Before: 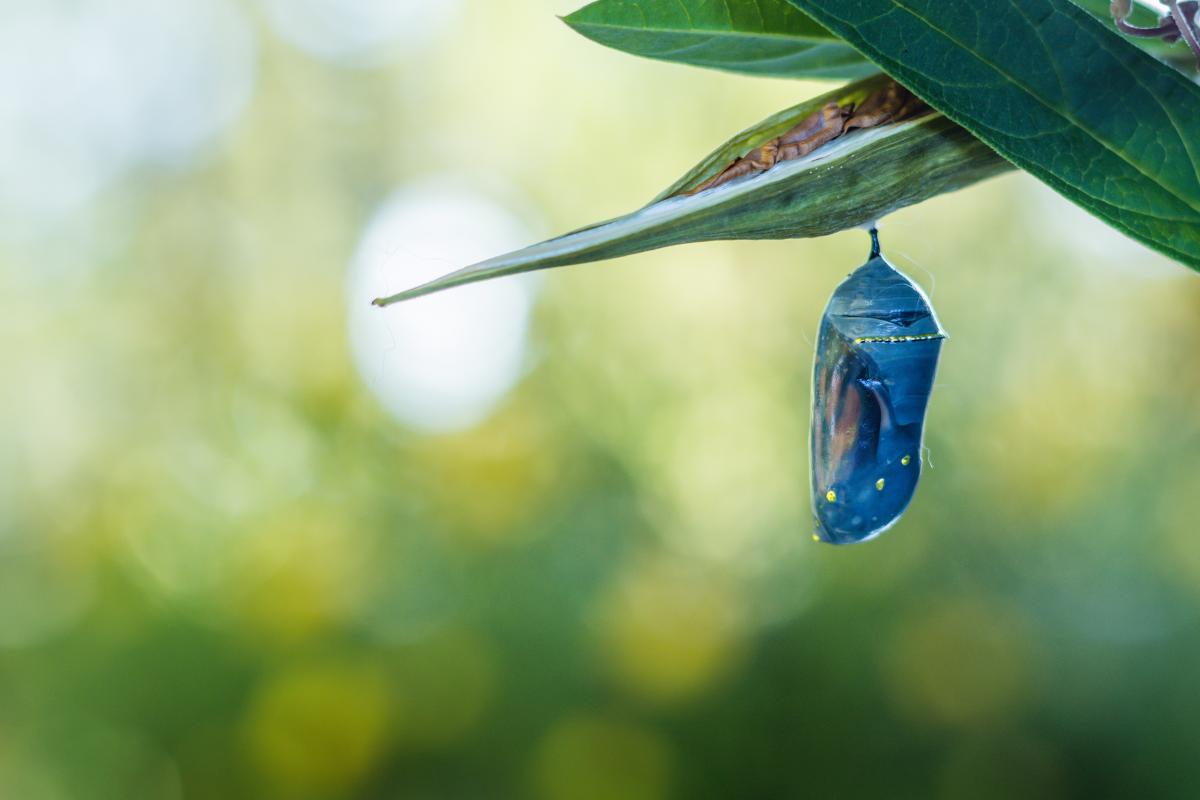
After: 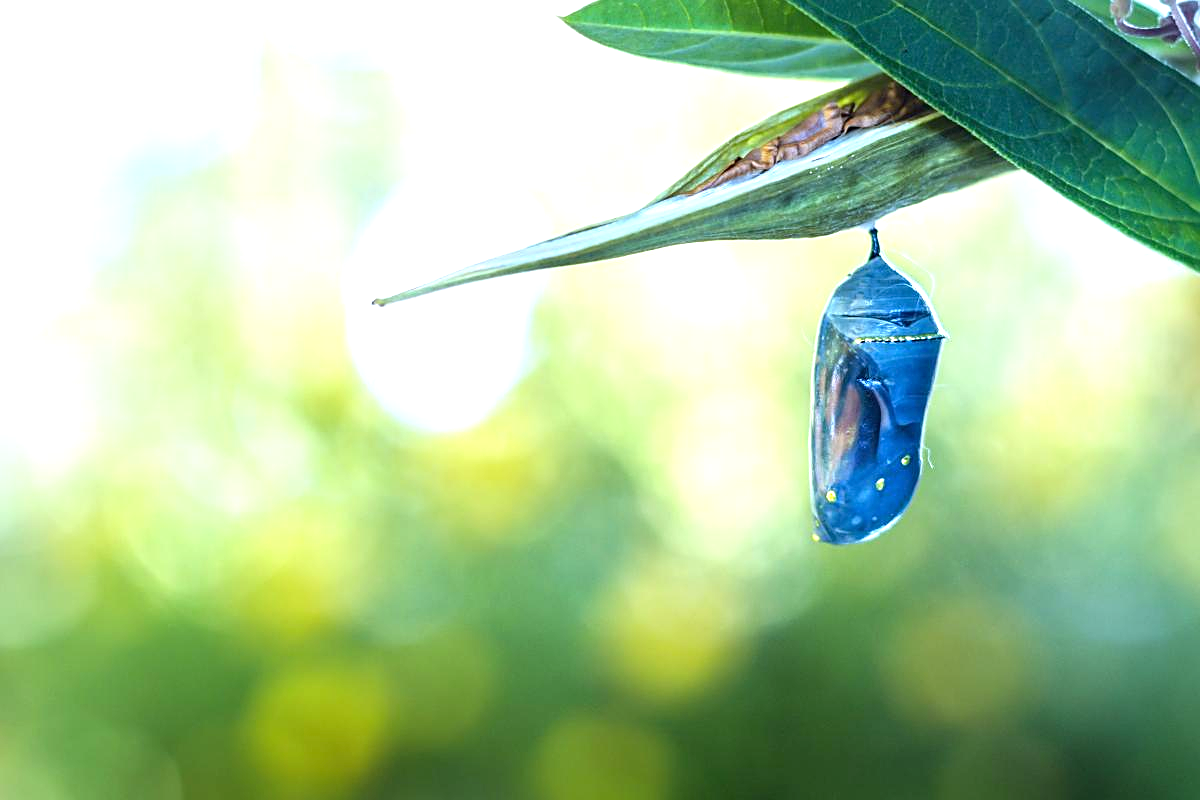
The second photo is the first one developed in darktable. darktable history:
exposure: black level correction 0.001, exposure 0.955 EV, compensate exposure bias true, compensate highlight preservation false
white balance: red 0.954, blue 1.079
sharpen: on, module defaults
